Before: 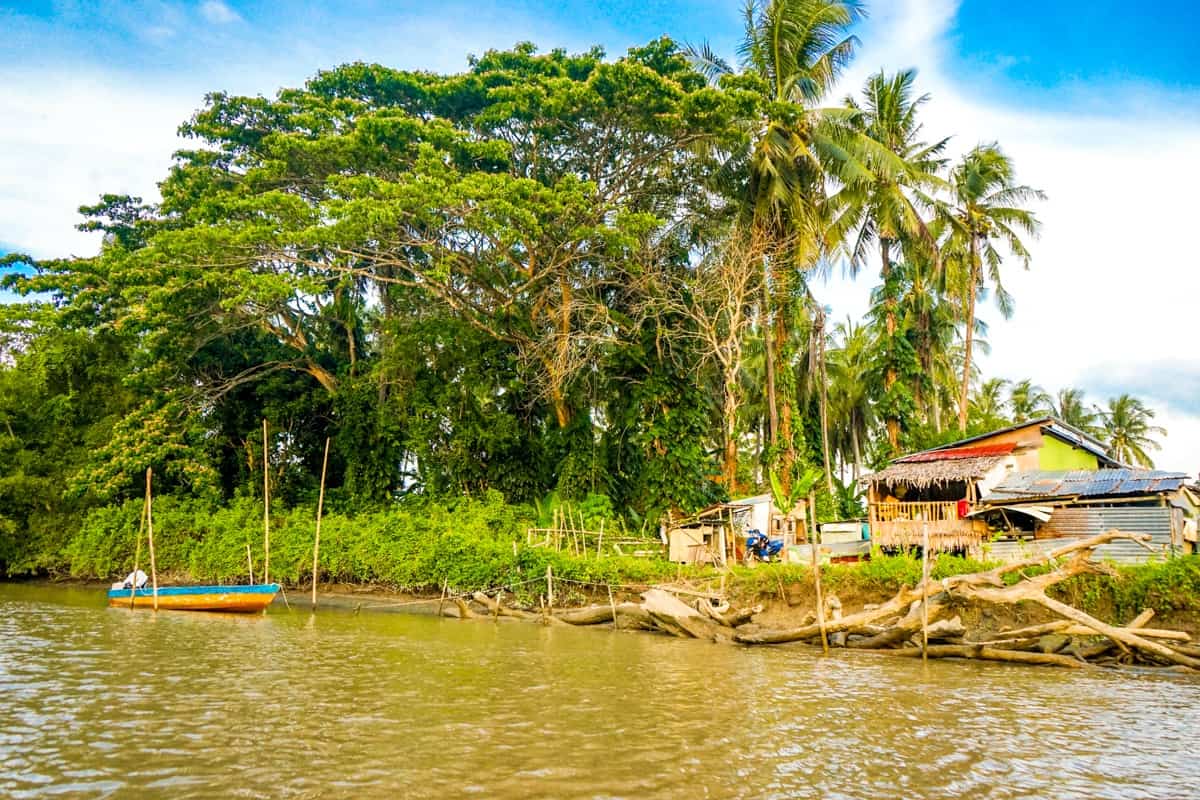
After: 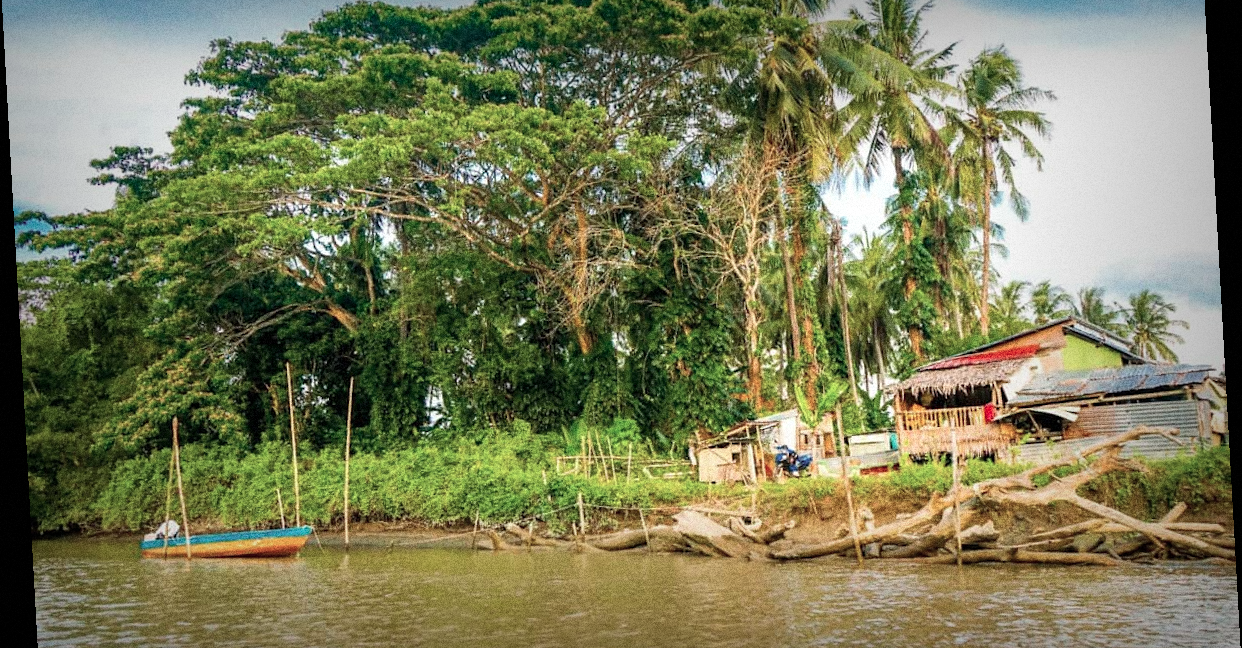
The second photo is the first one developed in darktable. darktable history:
crop and rotate: top 12.5%, bottom 12.5%
rotate and perspective: rotation -3.18°, automatic cropping off
color contrast: blue-yellow contrast 0.7
vignetting: fall-off start 53.2%, brightness -0.594, saturation 0, automatic ratio true, width/height ratio 1.313, shape 0.22, unbound false
grain: coarseness 14.49 ISO, strength 48.04%, mid-tones bias 35%
